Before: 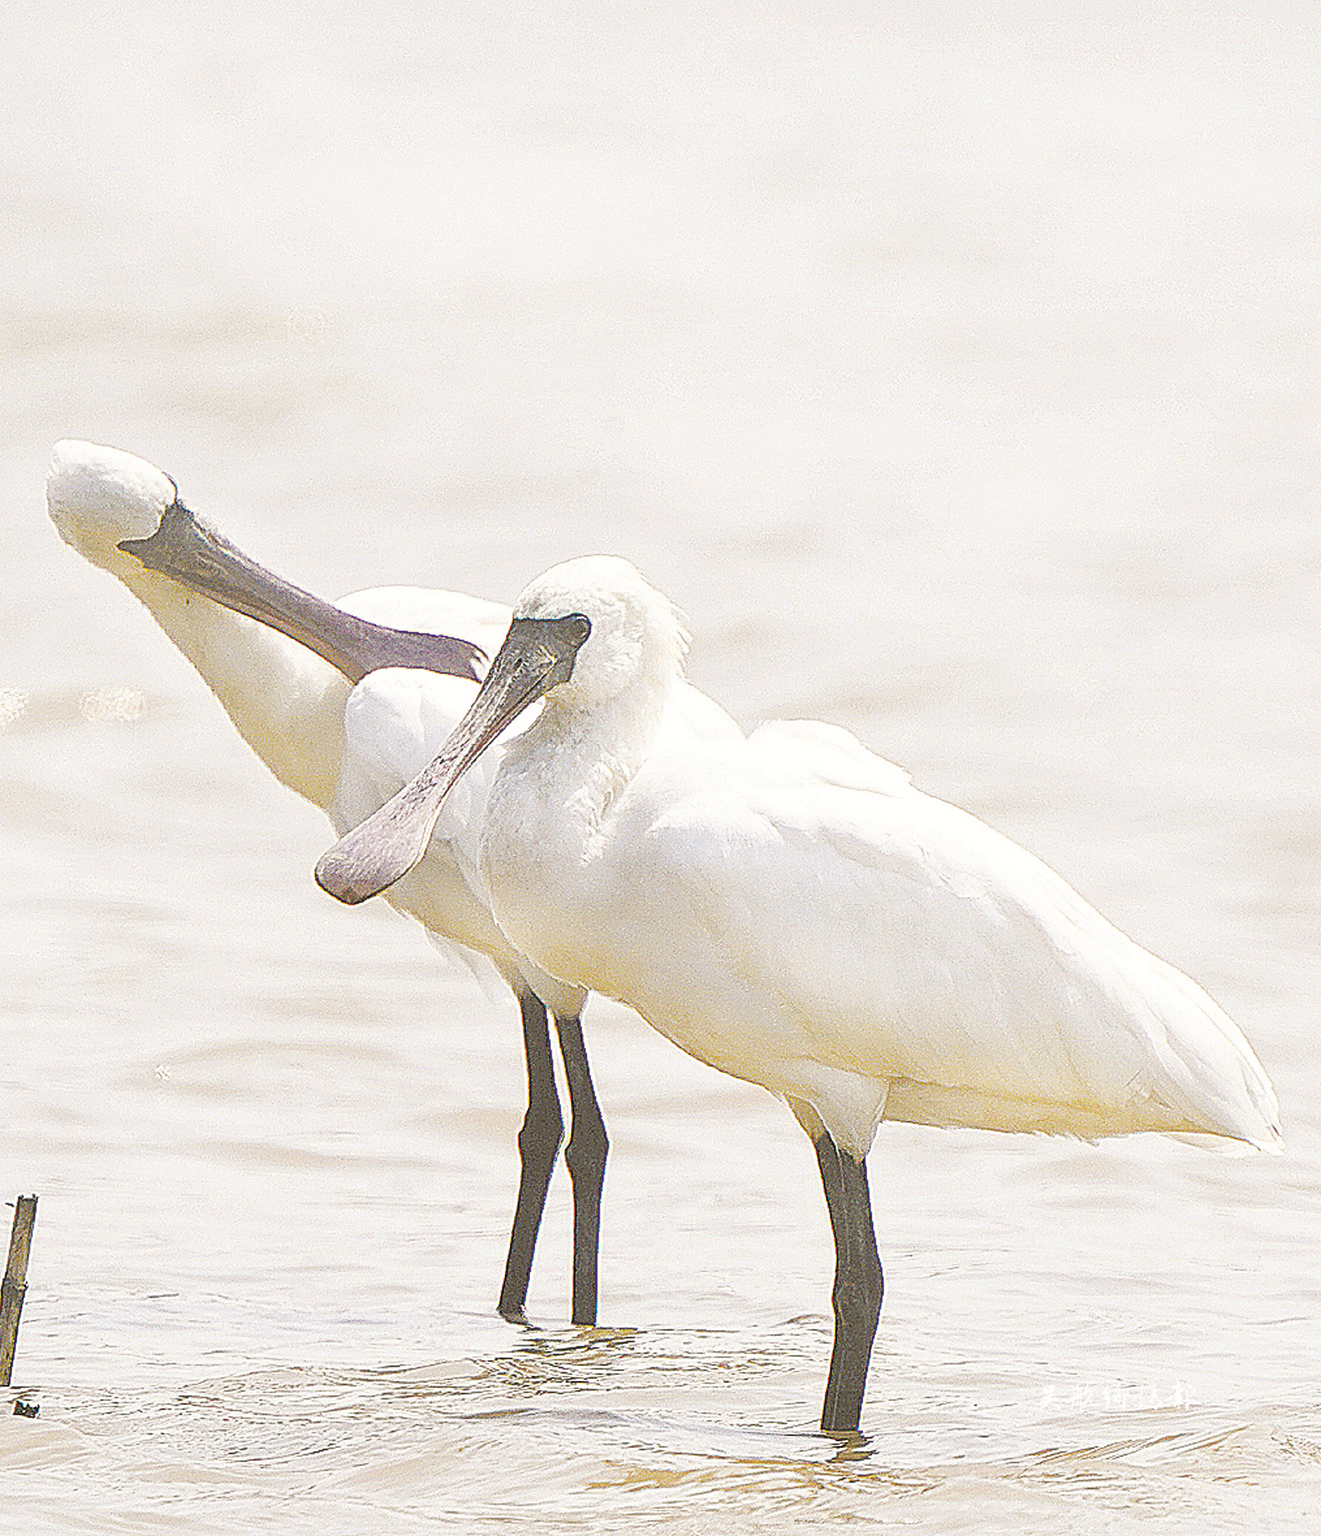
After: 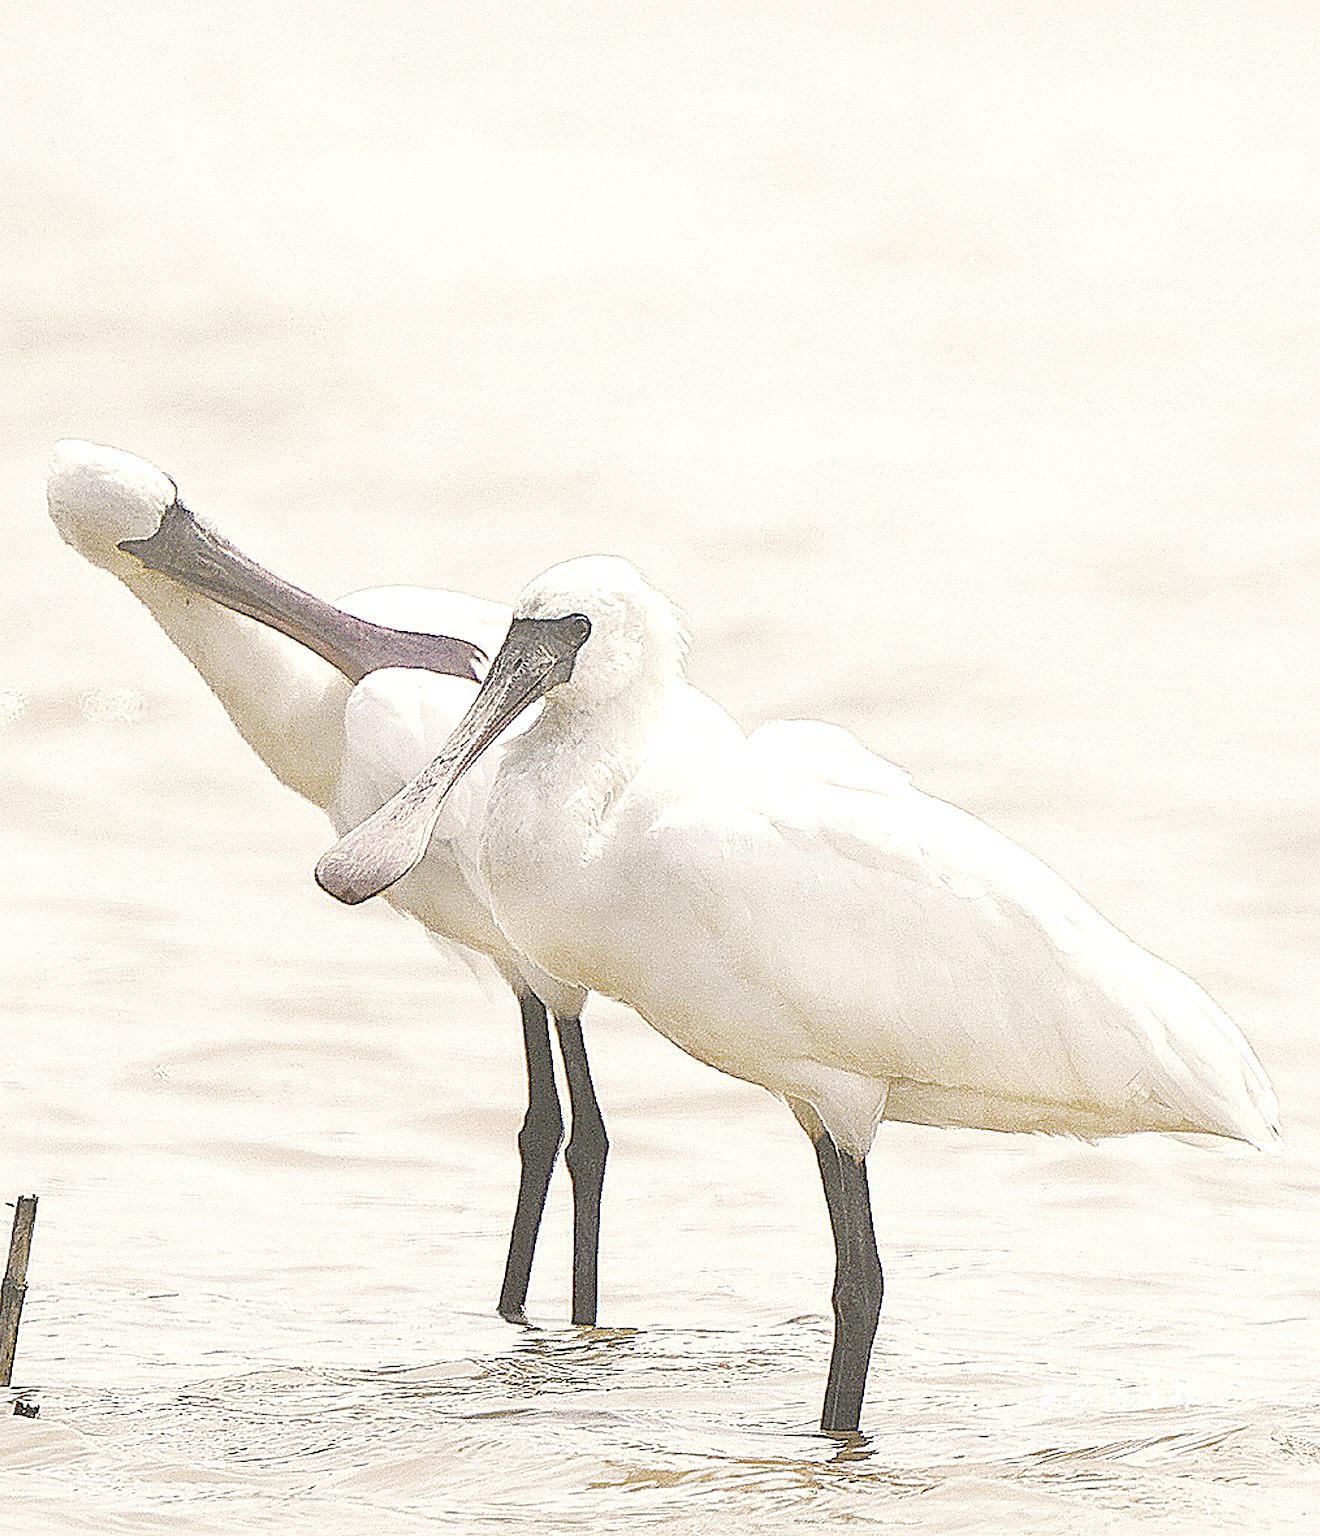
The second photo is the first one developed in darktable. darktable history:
sharpen: amount 0.21
color zones: curves: ch0 [(0, 0.6) (0.129, 0.508) (0.193, 0.483) (0.429, 0.5) (0.571, 0.5) (0.714, 0.5) (0.857, 0.5) (1, 0.6)]; ch1 [(0, 0.481) (0.112, 0.245) (0.213, 0.223) (0.429, 0.233) (0.571, 0.231) (0.683, 0.242) (0.857, 0.296) (1, 0.481)]
color balance rgb: shadows lift › luminance -7.319%, shadows lift › chroma 2.246%, shadows lift › hue 165.38°, highlights gain › chroma 2.981%, highlights gain › hue 76.78°, perceptual saturation grading › global saturation 19.56%, perceptual brilliance grading › global brilliance 9.859%, global vibrance 7.094%, saturation formula JzAzBz (2021)
